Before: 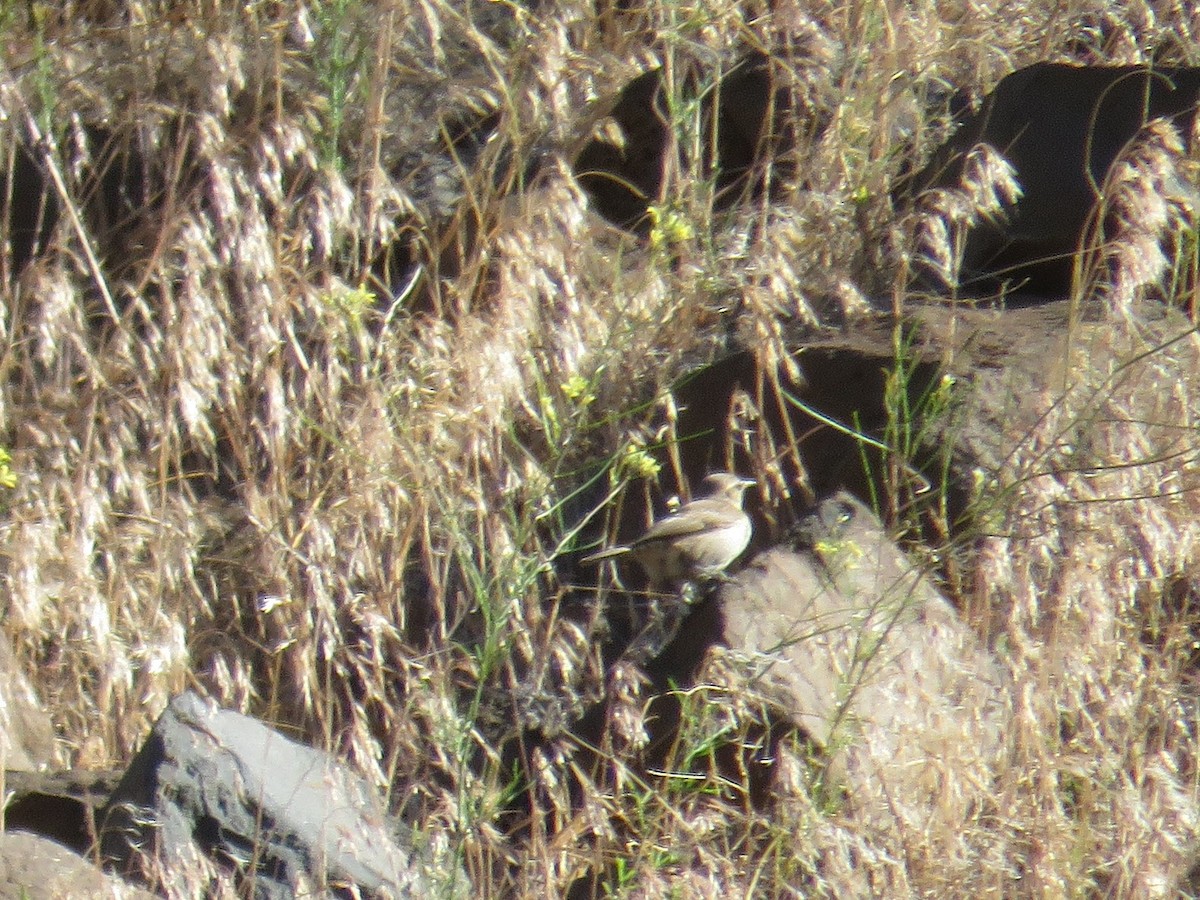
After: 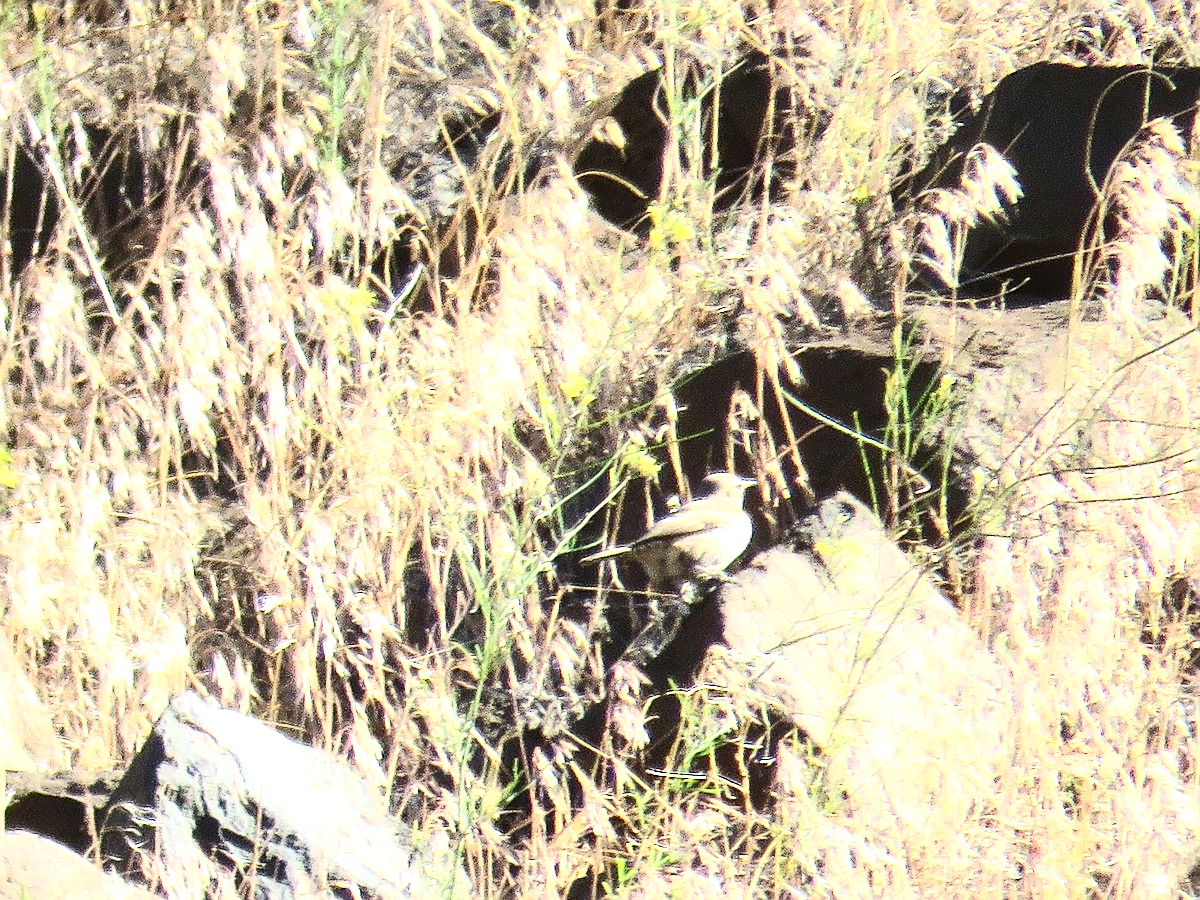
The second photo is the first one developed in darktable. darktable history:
sharpen: on, module defaults
exposure: black level correction 0, exposure 0.95 EV, compensate exposure bias true, compensate highlight preservation false
contrast brightness saturation: contrast 0.39, brightness 0.1
